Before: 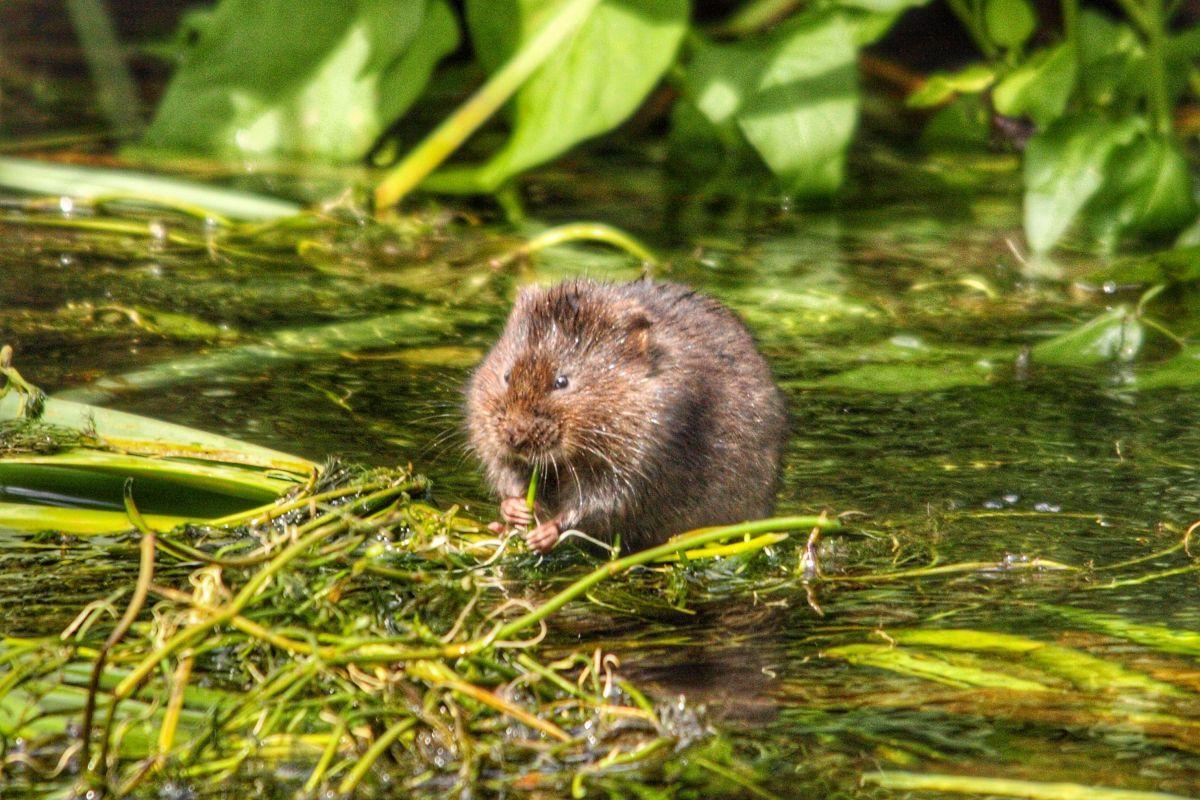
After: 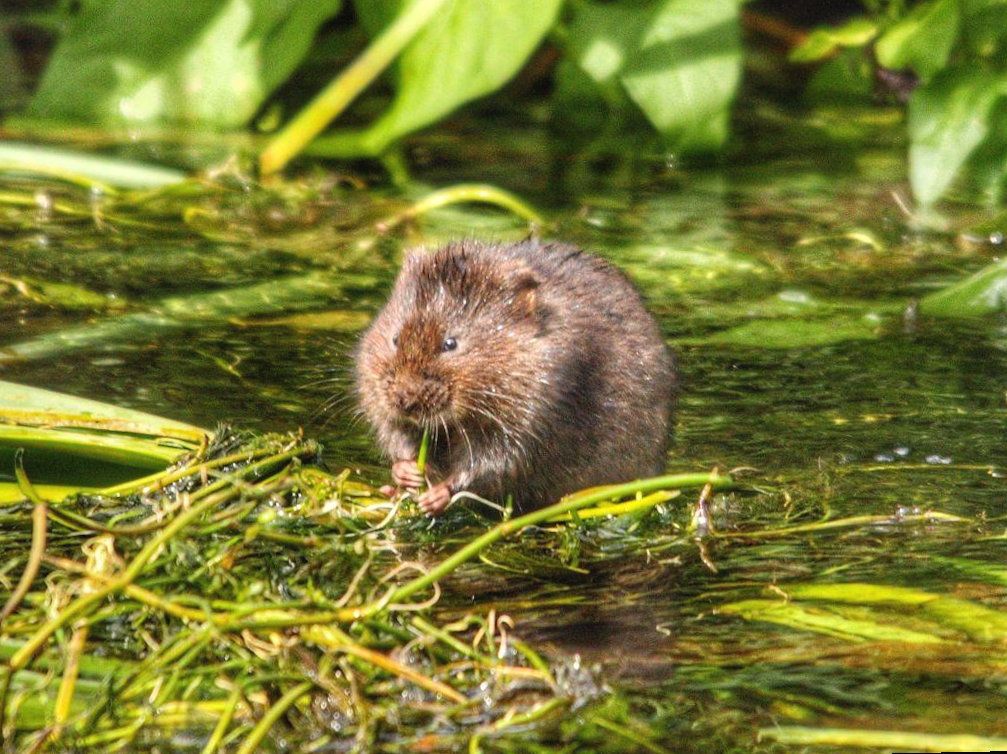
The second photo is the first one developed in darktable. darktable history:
rotate and perspective: rotation -1.17°, automatic cropping off
crop: left 9.807%, top 6.259%, right 7.334%, bottom 2.177%
exposure: black level correction -0.003, exposure 0.04 EV
